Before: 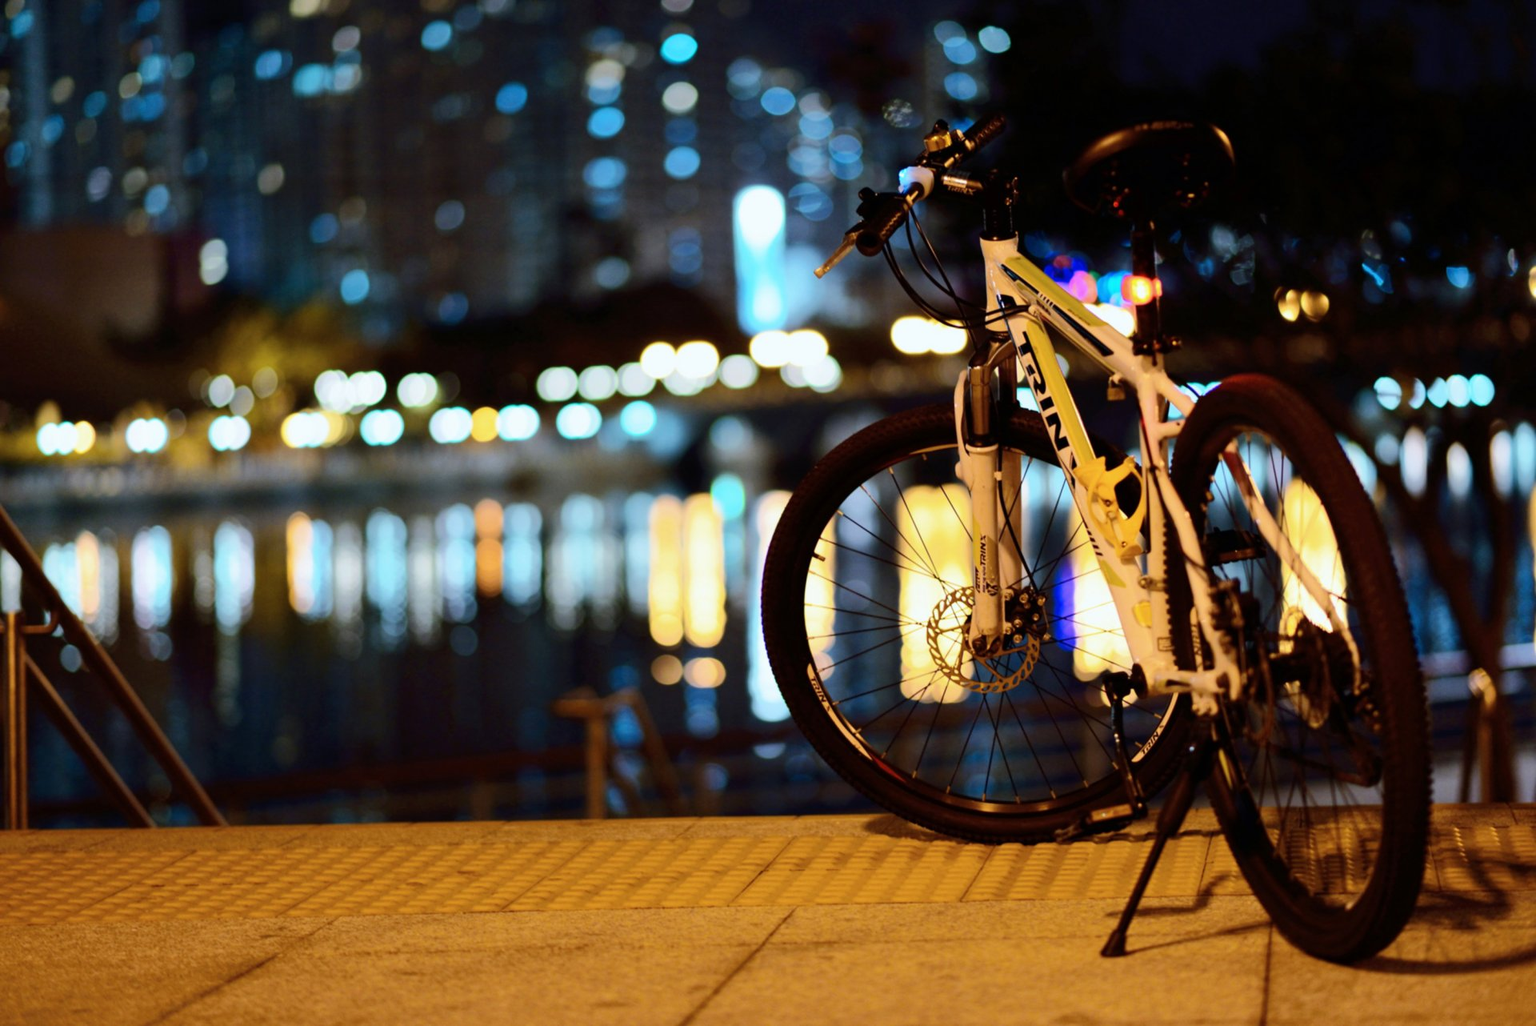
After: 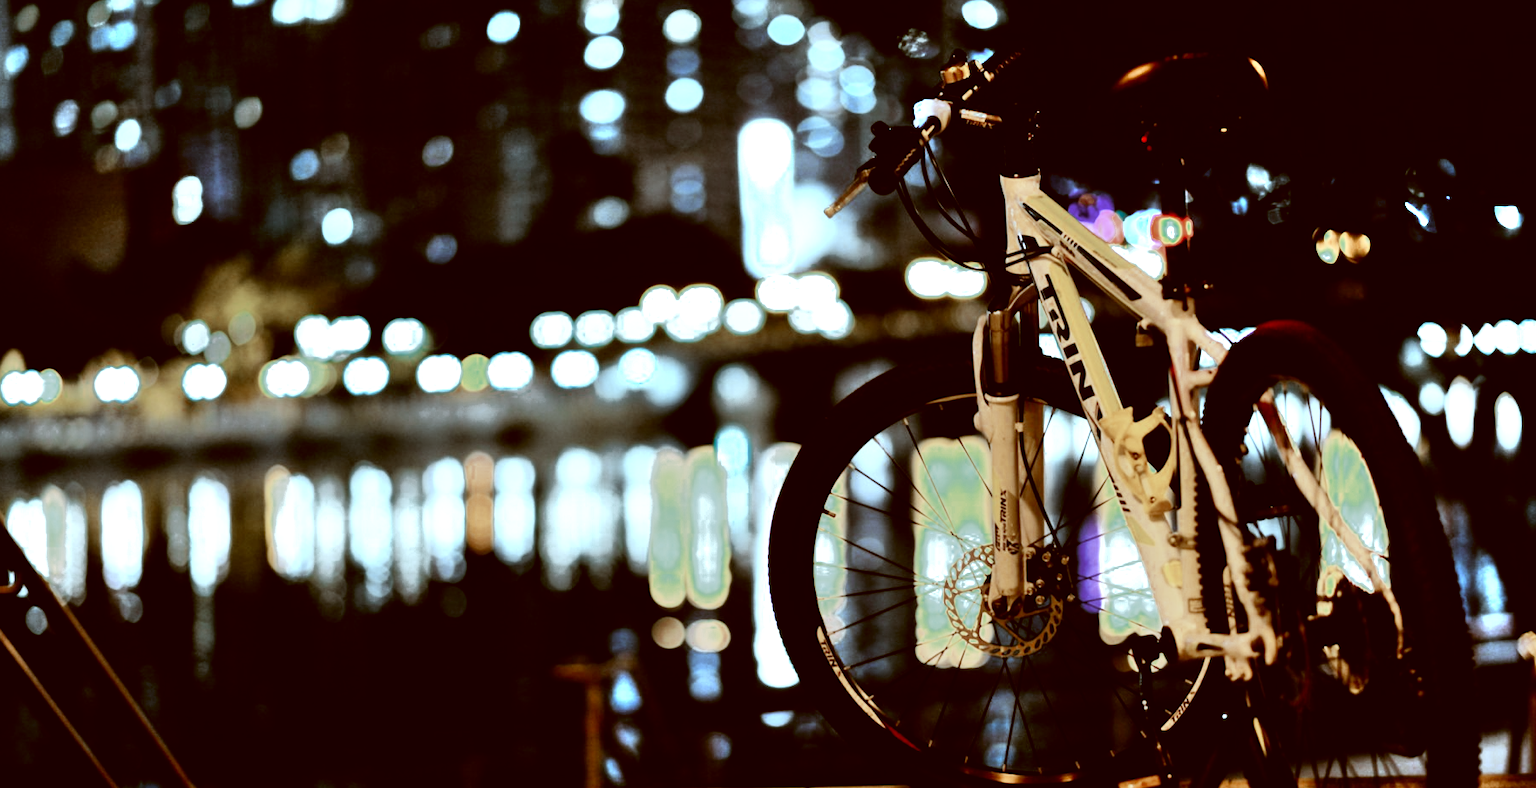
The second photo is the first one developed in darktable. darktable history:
filmic rgb: black relative exposure -5.14 EV, white relative exposure 3.97 EV, hardness 2.89, contrast 1.299, color science v6 (2022)
crop: left 2.413%, top 7.163%, right 3.262%, bottom 20.253%
color correction: highlights a* -14.96, highlights b* -16.45, shadows a* 10.78, shadows b* 28.82
shadows and highlights: soften with gaussian
color zones: curves: ch0 [(0, 0.5) (0.125, 0.4) (0.25, 0.5) (0.375, 0.4) (0.5, 0.4) (0.625, 0.6) (0.75, 0.6) (0.875, 0.5)]; ch1 [(0, 0.4) (0.125, 0.5) (0.25, 0.4) (0.375, 0.4) (0.5, 0.4) (0.625, 0.4) (0.75, 0.5) (0.875, 0.4)]; ch2 [(0, 0.6) (0.125, 0.5) (0.25, 0.5) (0.375, 0.6) (0.5, 0.6) (0.625, 0.5) (0.75, 0.5) (0.875, 0.5)], mix 99.83%
levels: white 99.94%, levels [0, 0.476, 0.951]
haze removal: strength -0.11, compatibility mode true, adaptive false
